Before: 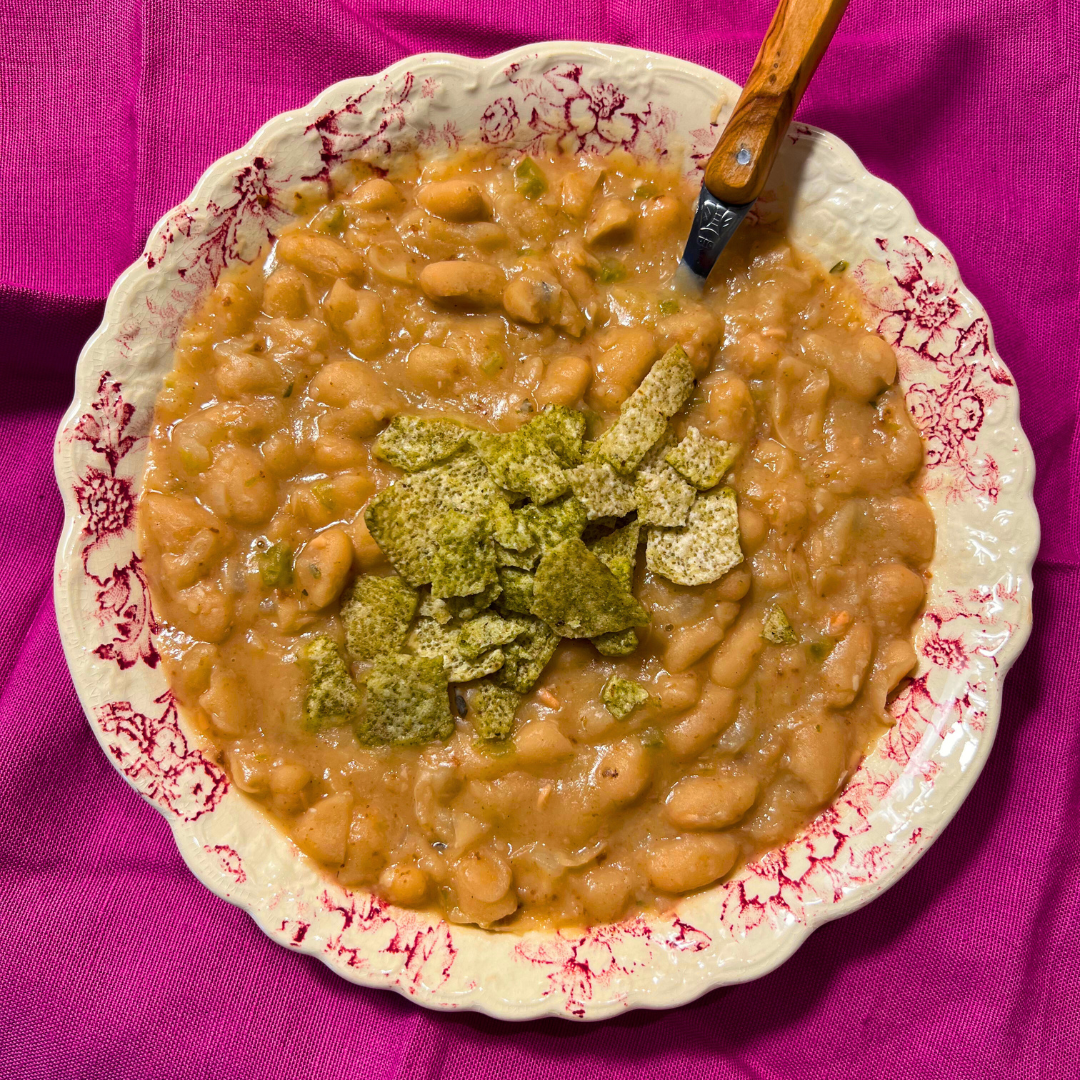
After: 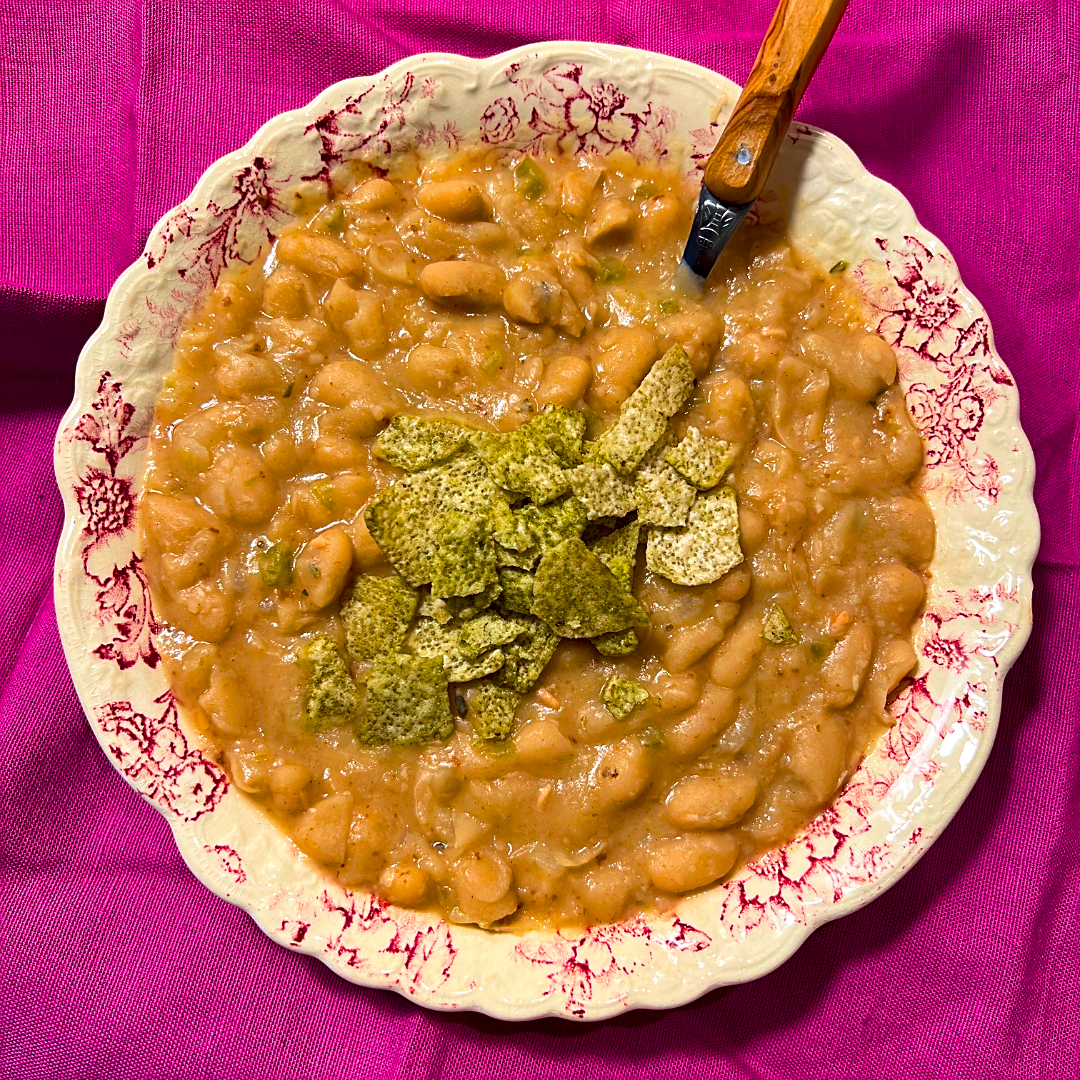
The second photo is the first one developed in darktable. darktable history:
sharpen: on, module defaults
velvia: on, module defaults
exposure: black level correction 0.002, exposure 0.15 EV, compensate highlight preservation false
contrast brightness saturation: contrast 0.04, saturation 0.07
